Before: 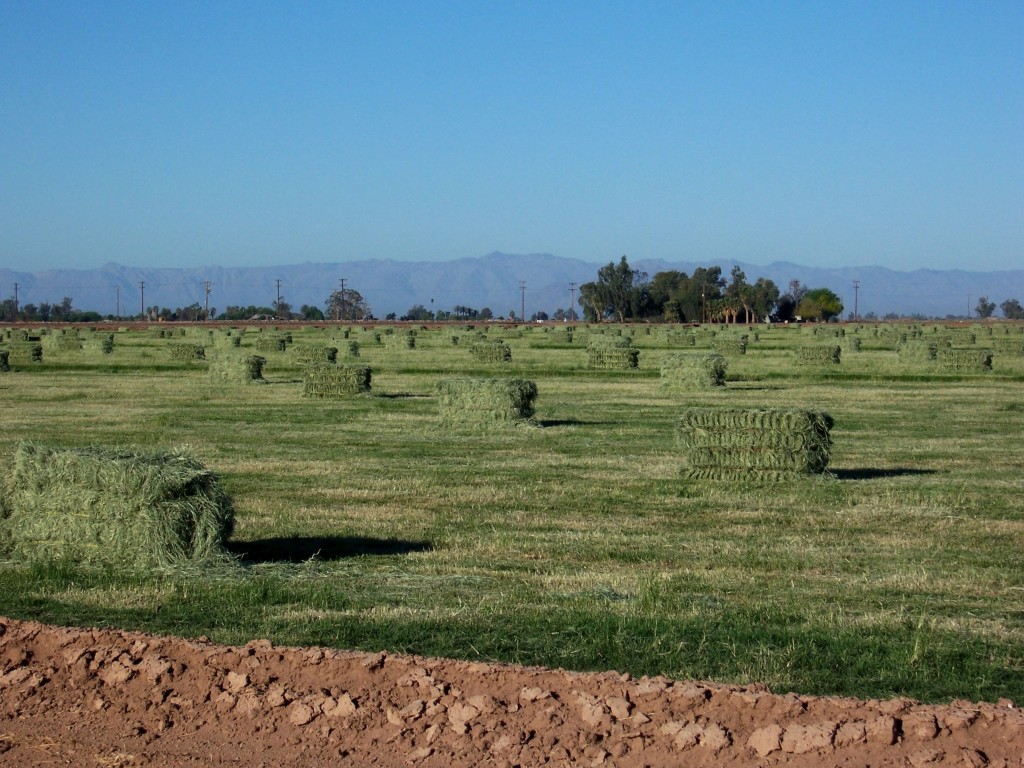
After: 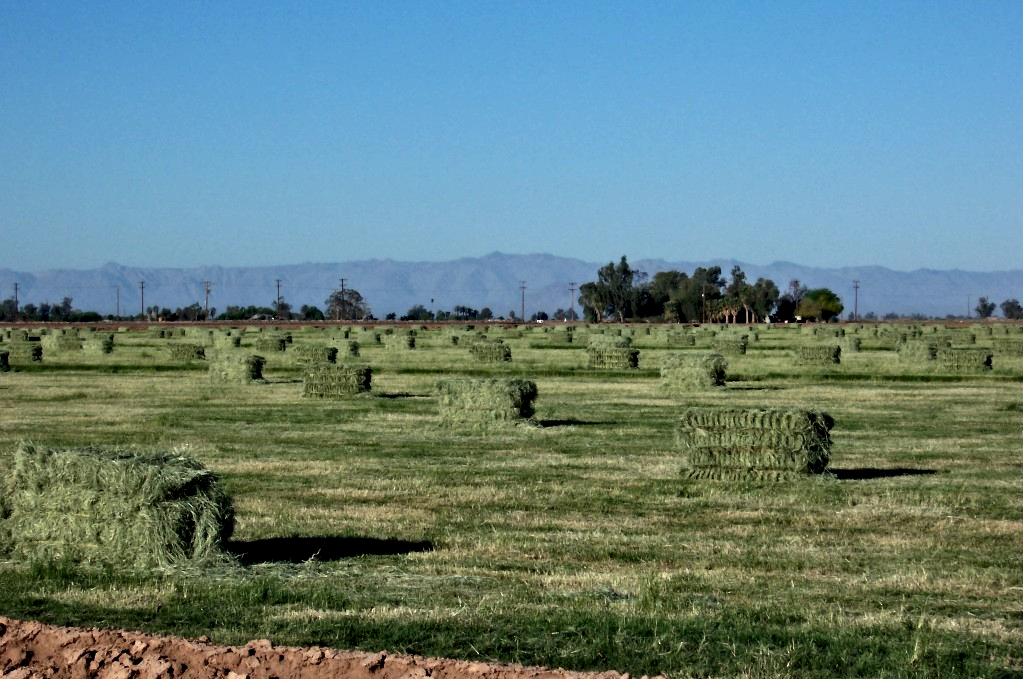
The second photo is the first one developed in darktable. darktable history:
crop and rotate: top 0%, bottom 11.479%
contrast equalizer: y [[0.511, 0.558, 0.631, 0.632, 0.559, 0.512], [0.5 ×6], [0.507, 0.559, 0.627, 0.644, 0.647, 0.647], [0 ×6], [0 ×6]]
